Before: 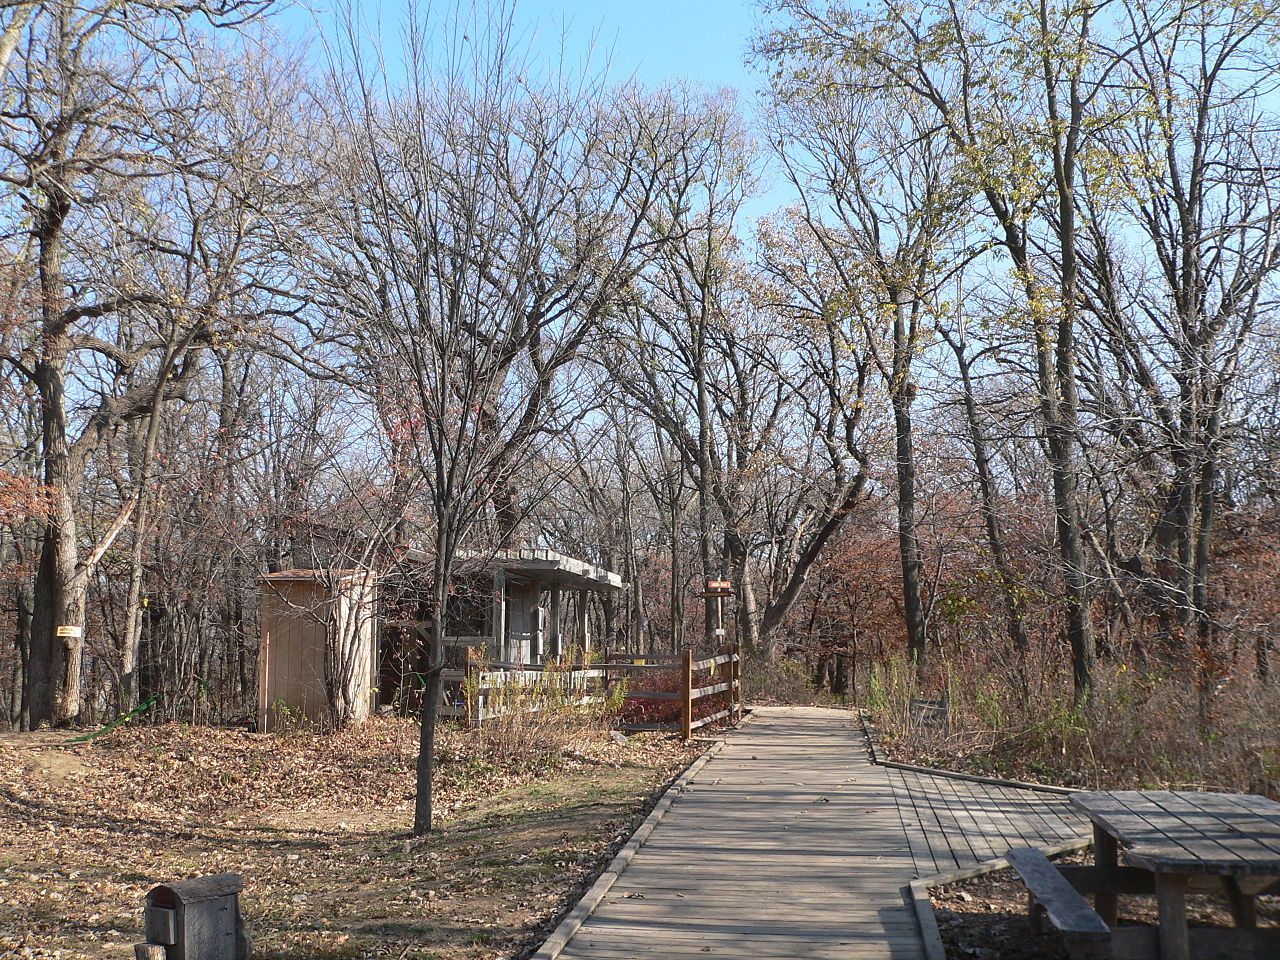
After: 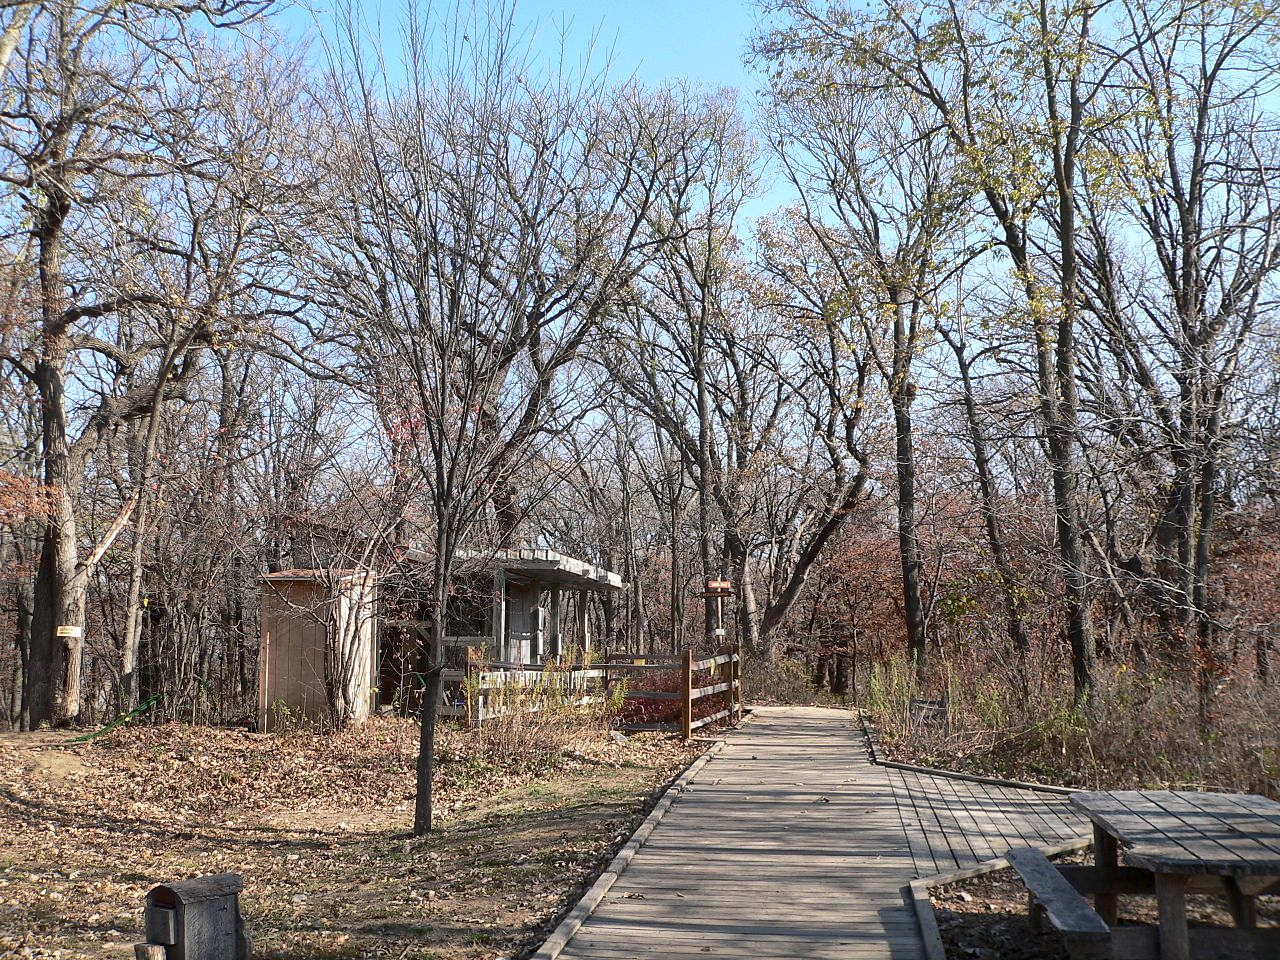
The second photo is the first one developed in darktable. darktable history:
local contrast: mode bilateral grid, contrast 19, coarseness 50, detail 150%, midtone range 0.2
